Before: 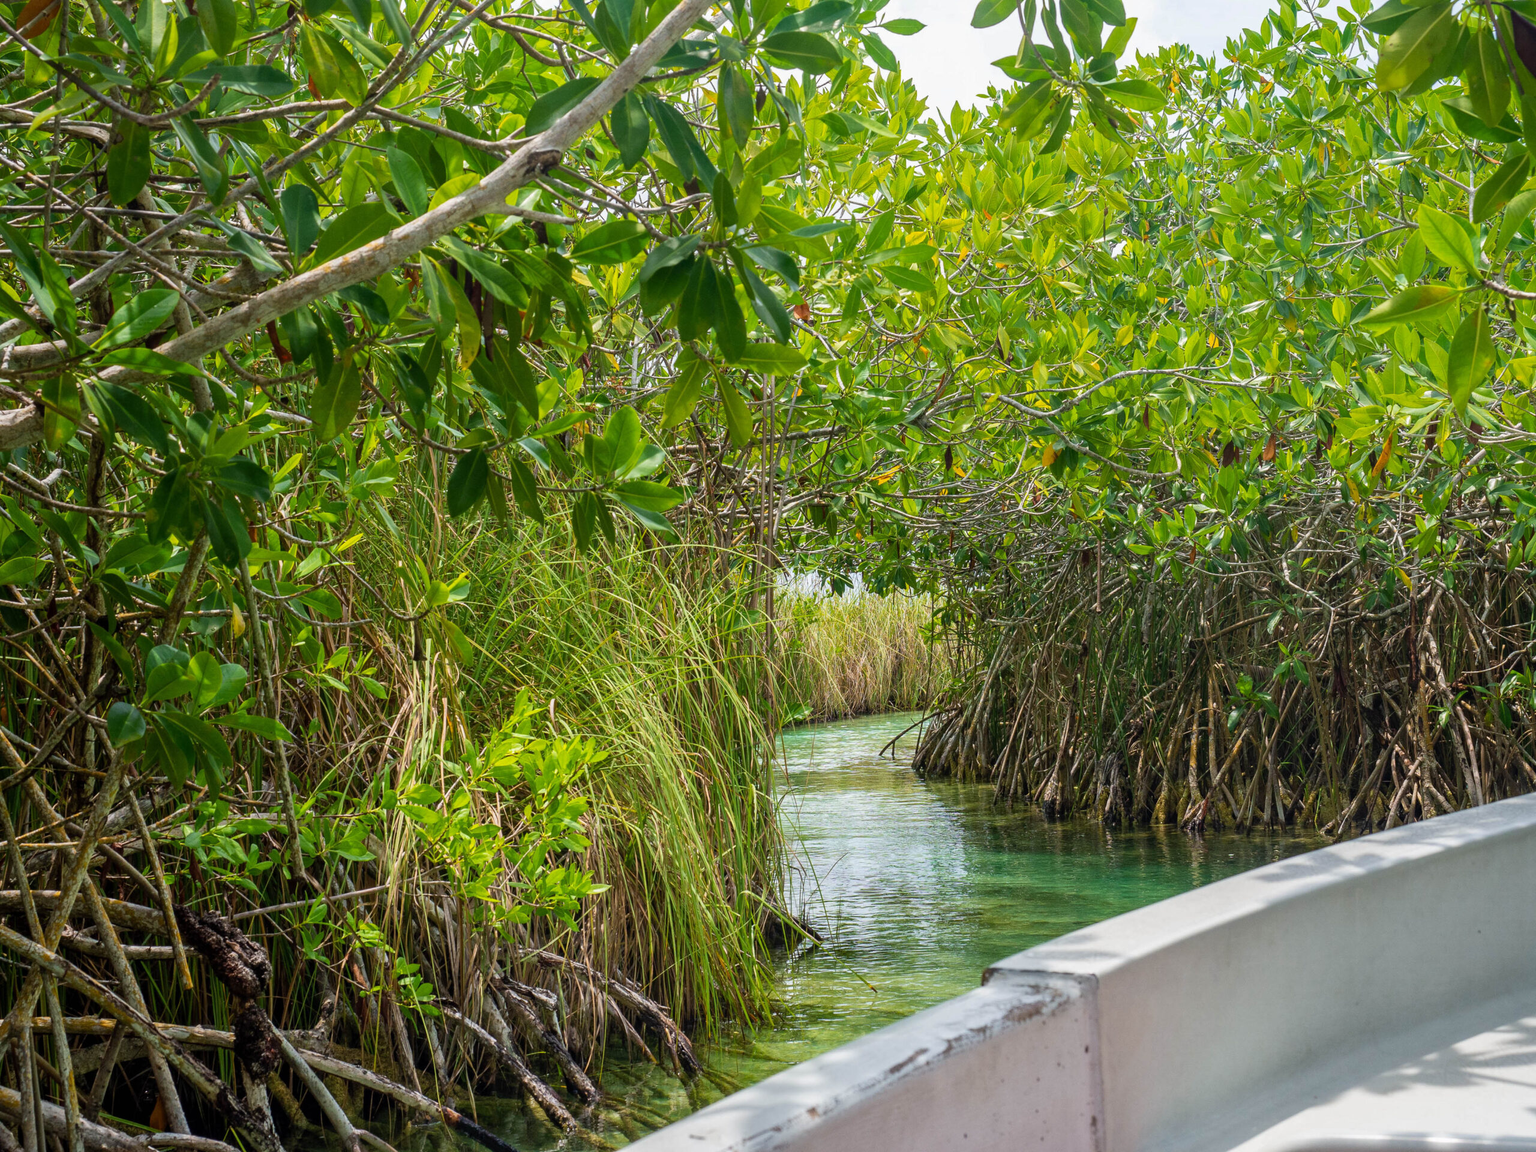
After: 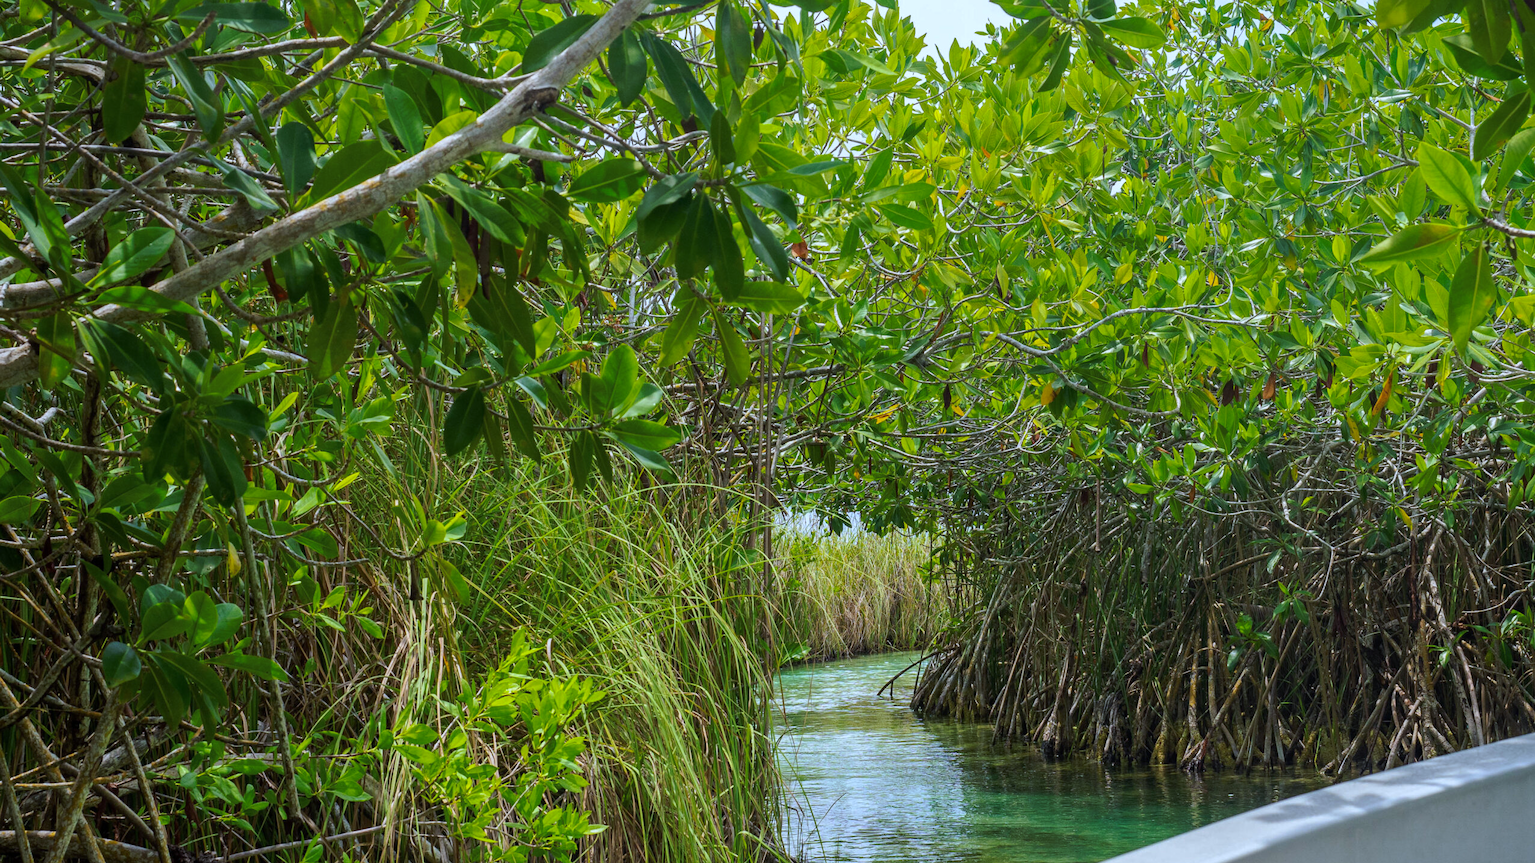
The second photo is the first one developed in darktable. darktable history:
crop: left 0.387%, top 5.469%, bottom 19.809%
tone curve: curves: ch0 [(0, 0) (0.003, 0.002) (0.011, 0.009) (0.025, 0.021) (0.044, 0.037) (0.069, 0.058) (0.1, 0.084) (0.136, 0.114) (0.177, 0.149) (0.224, 0.188) (0.277, 0.232) (0.335, 0.281) (0.399, 0.341) (0.468, 0.416) (0.543, 0.496) (0.623, 0.574) (0.709, 0.659) (0.801, 0.754) (0.898, 0.876) (1, 1)], preserve colors none
white balance: red 0.924, blue 1.095
